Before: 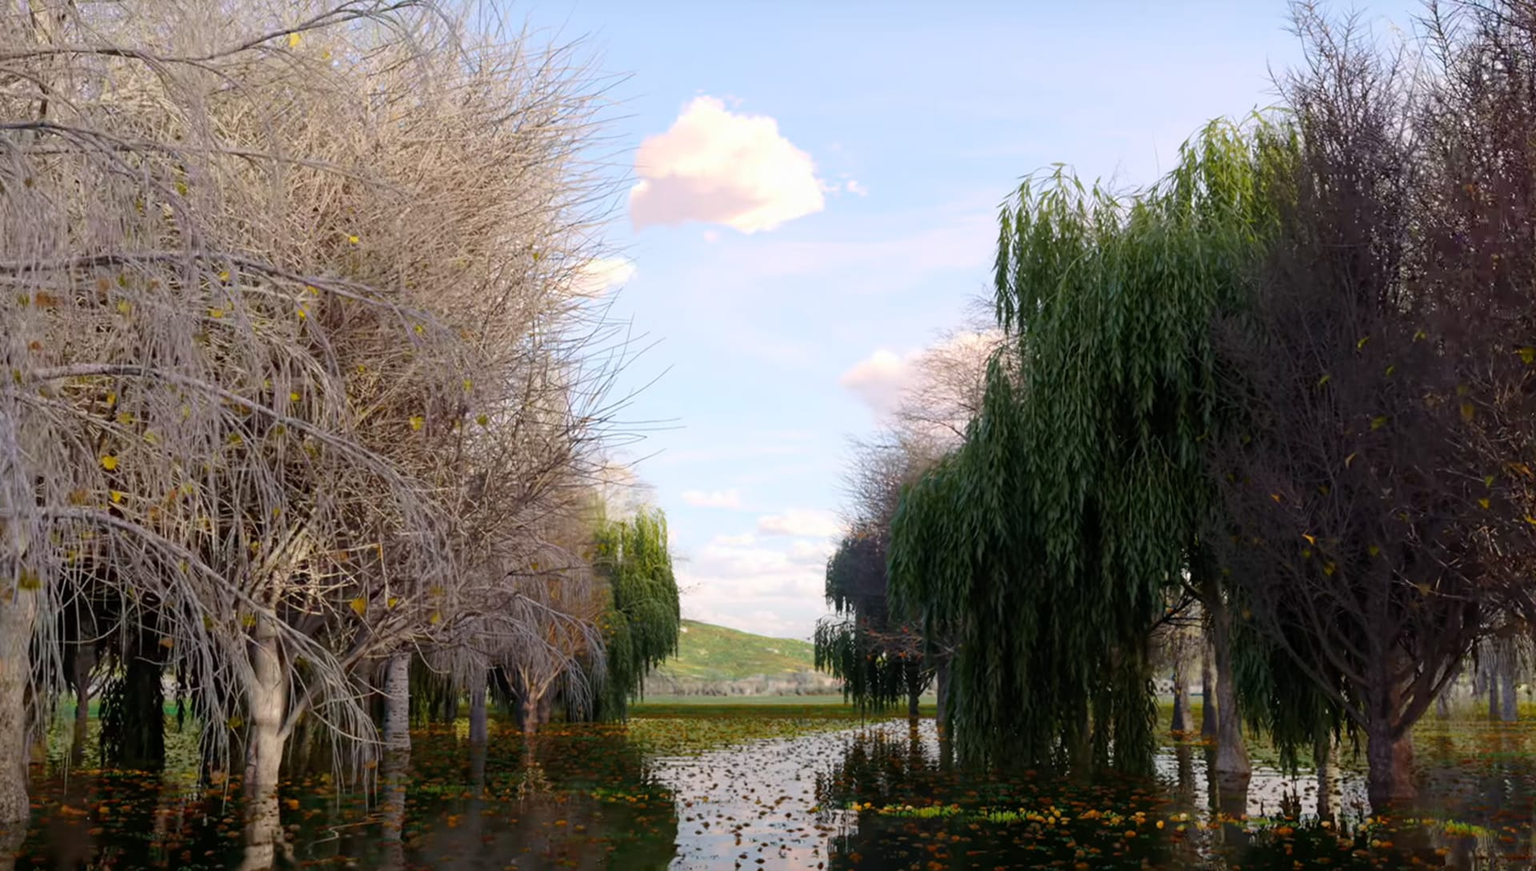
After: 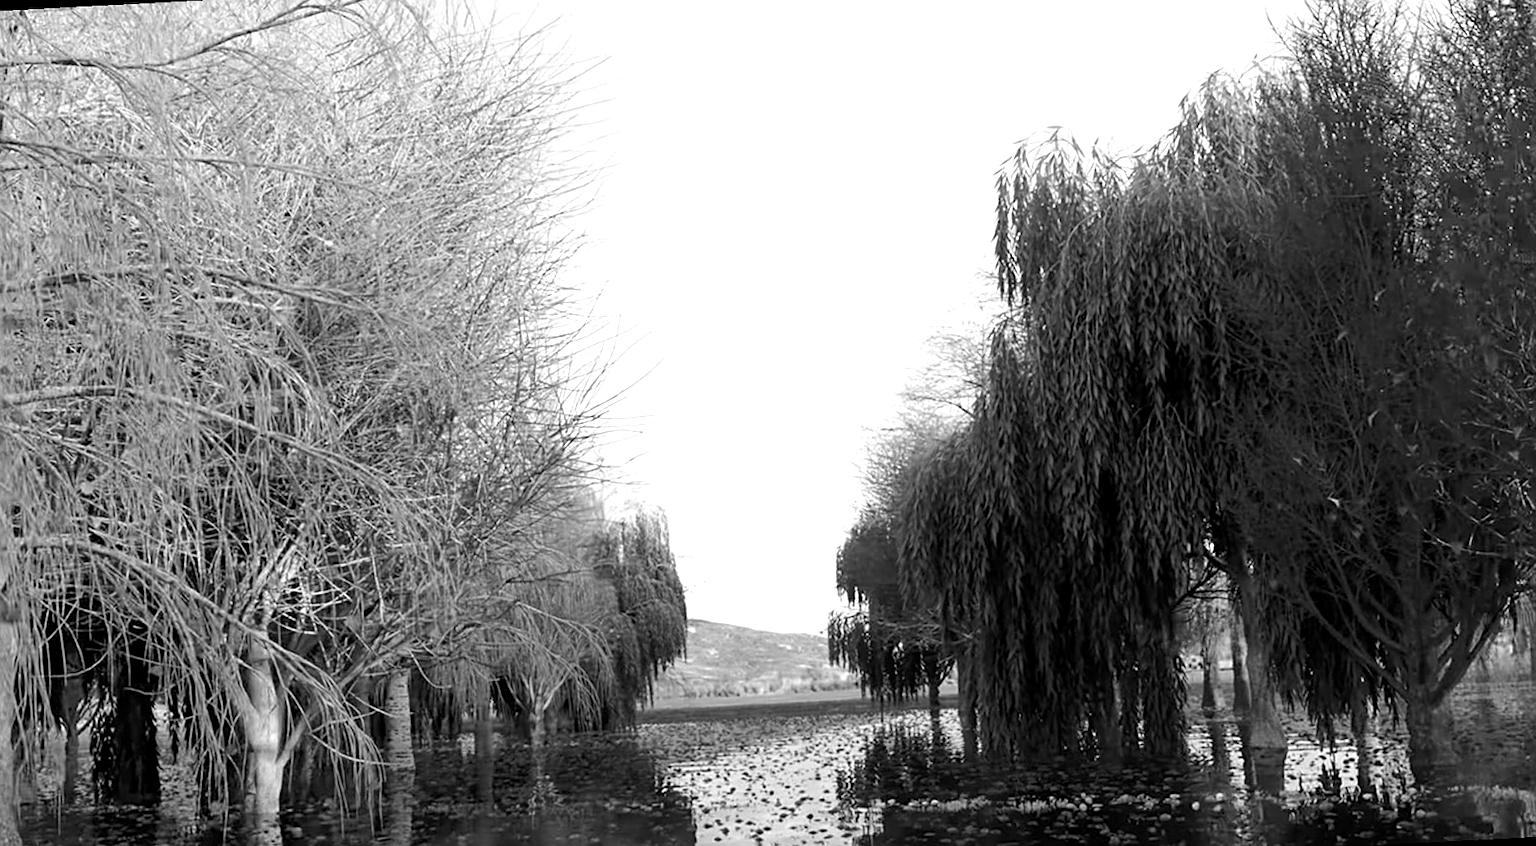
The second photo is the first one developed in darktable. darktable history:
monochrome: on, module defaults
sharpen: amount 0.478
color correction: highlights a* 15.46, highlights b* -20.56
rotate and perspective: rotation -3°, crop left 0.031, crop right 0.968, crop top 0.07, crop bottom 0.93
exposure: black level correction 0.001, exposure 0.675 EV, compensate highlight preservation false
